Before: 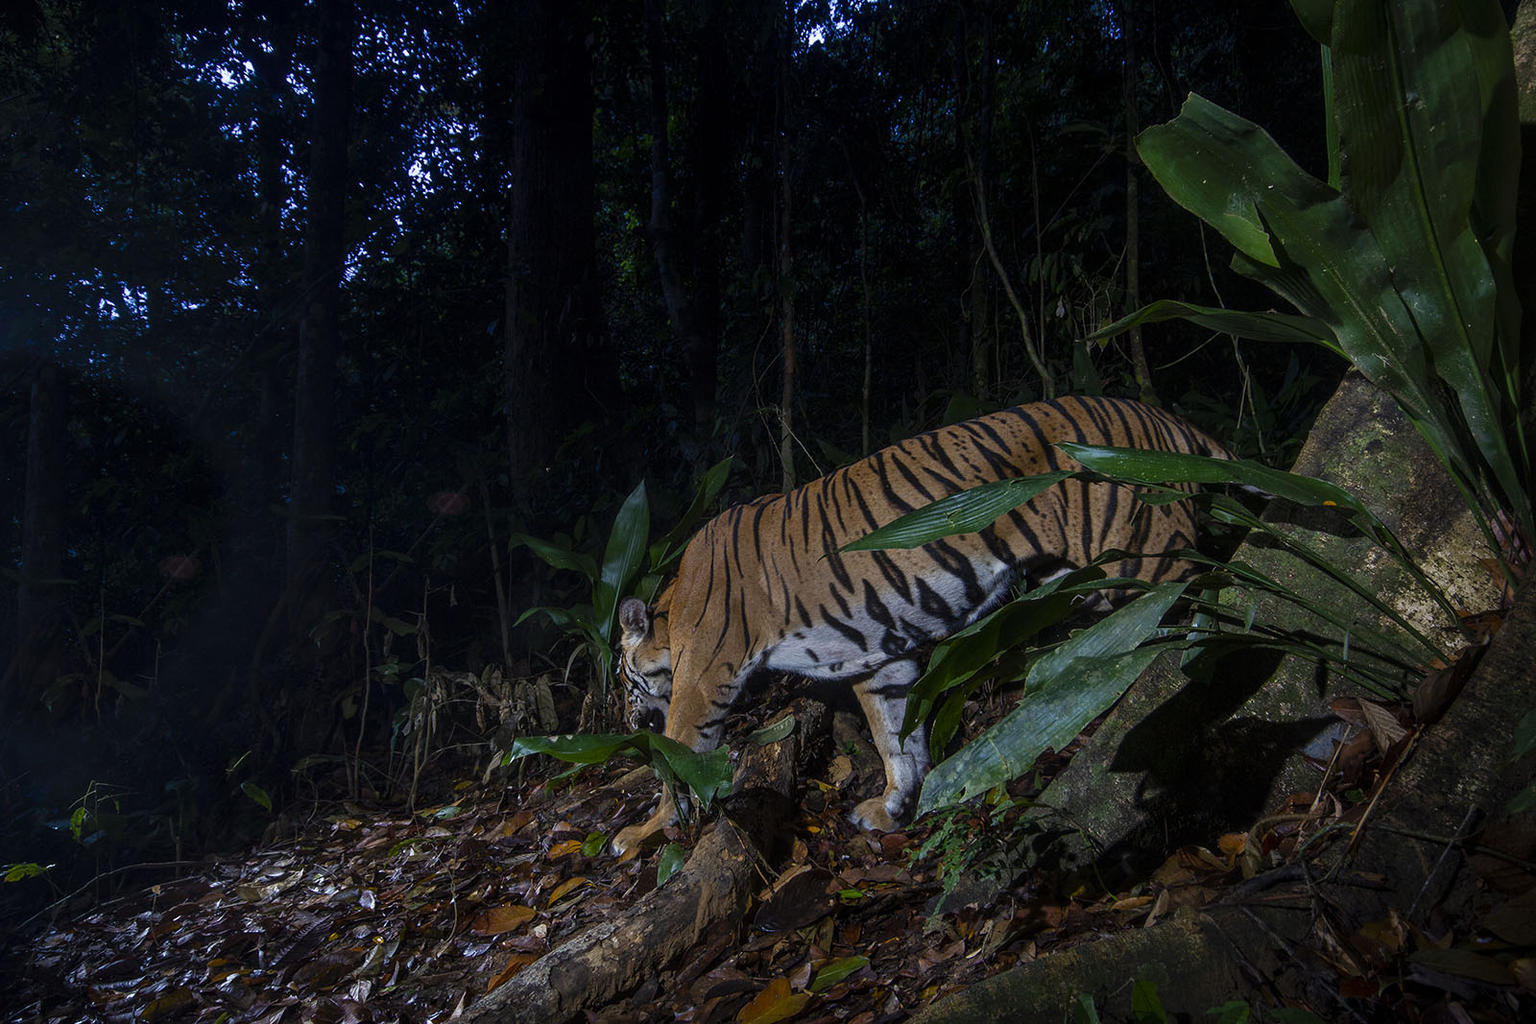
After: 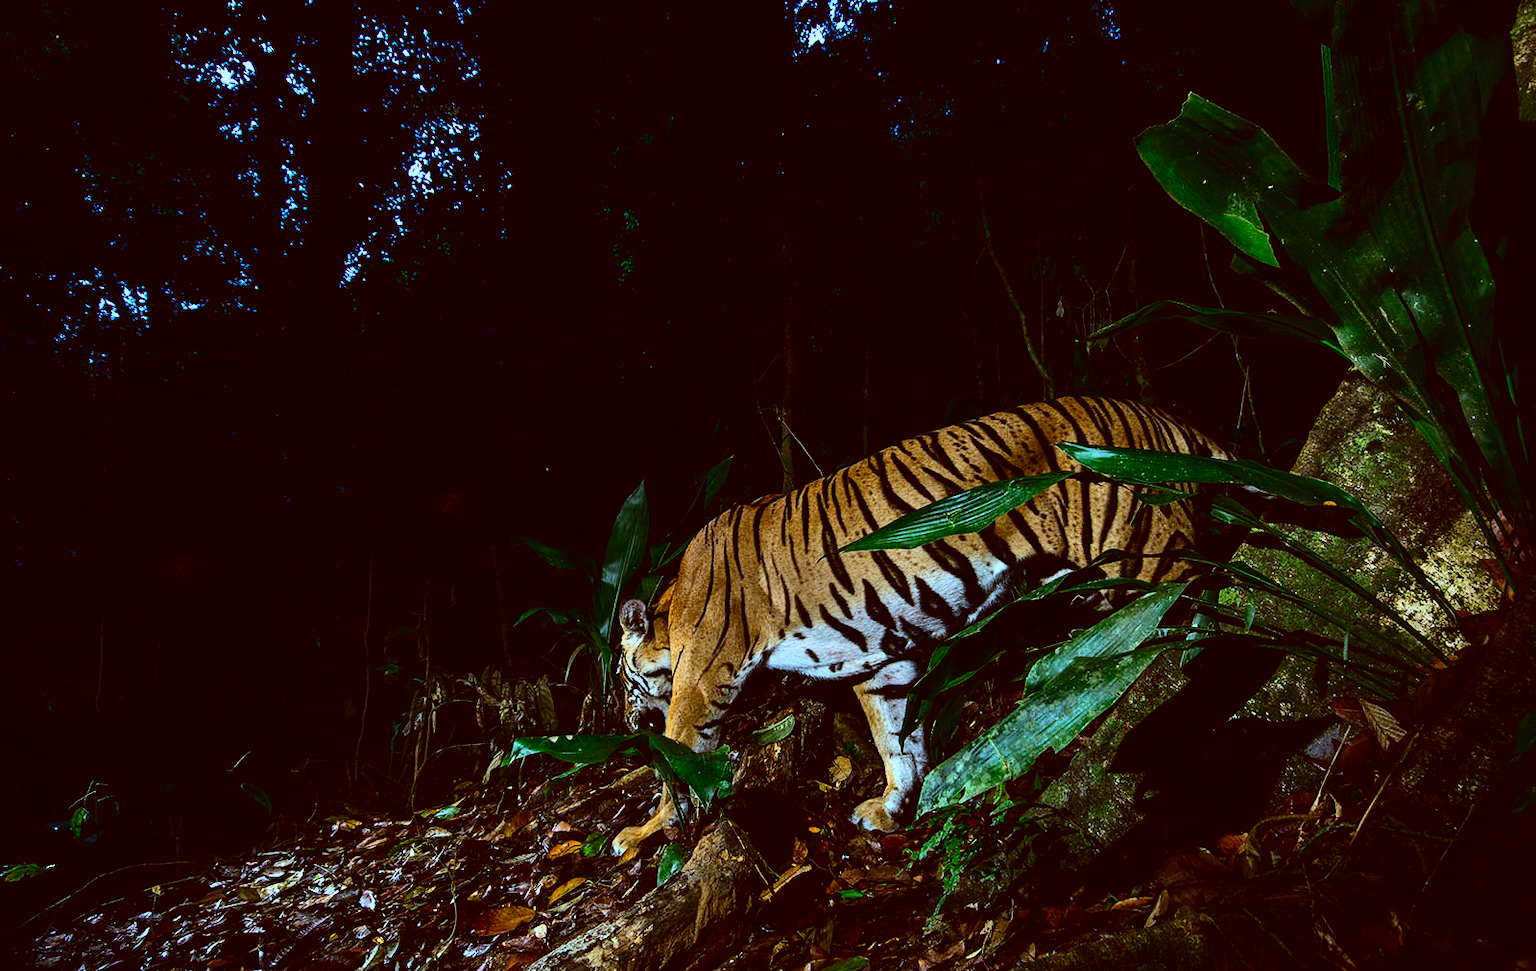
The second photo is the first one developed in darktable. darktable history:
contrast brightness saturation: contrast 0.21, brightness -0.11, saturation 0.21
exposure: exposure -0.01 EV, compensate highlight preservation false
crop and rotate: top 0%, bottom 5.097%
color correction: highlights a* -5.94, highlights b* 9.48, shadows a* 10.12, shadows b* 23.94
base curve: curves: ch0 [(0, 0) (0.018, 0.026) (0.143, 0.37) (0.33, 0.731) (0.458, 0.853) (0.735, 0.965) (0.905, 0.986) (1, 1)]
white balance: red 0.925, blue 1.046
